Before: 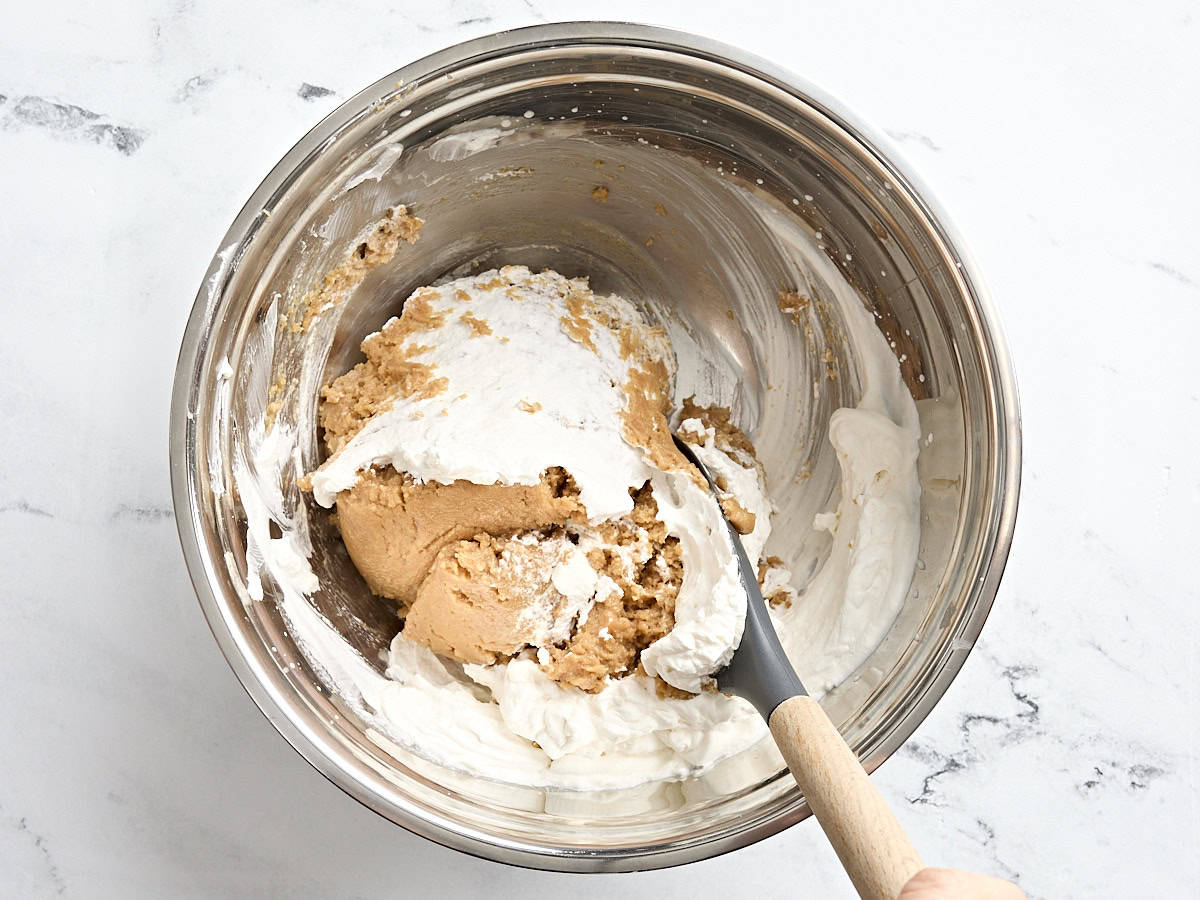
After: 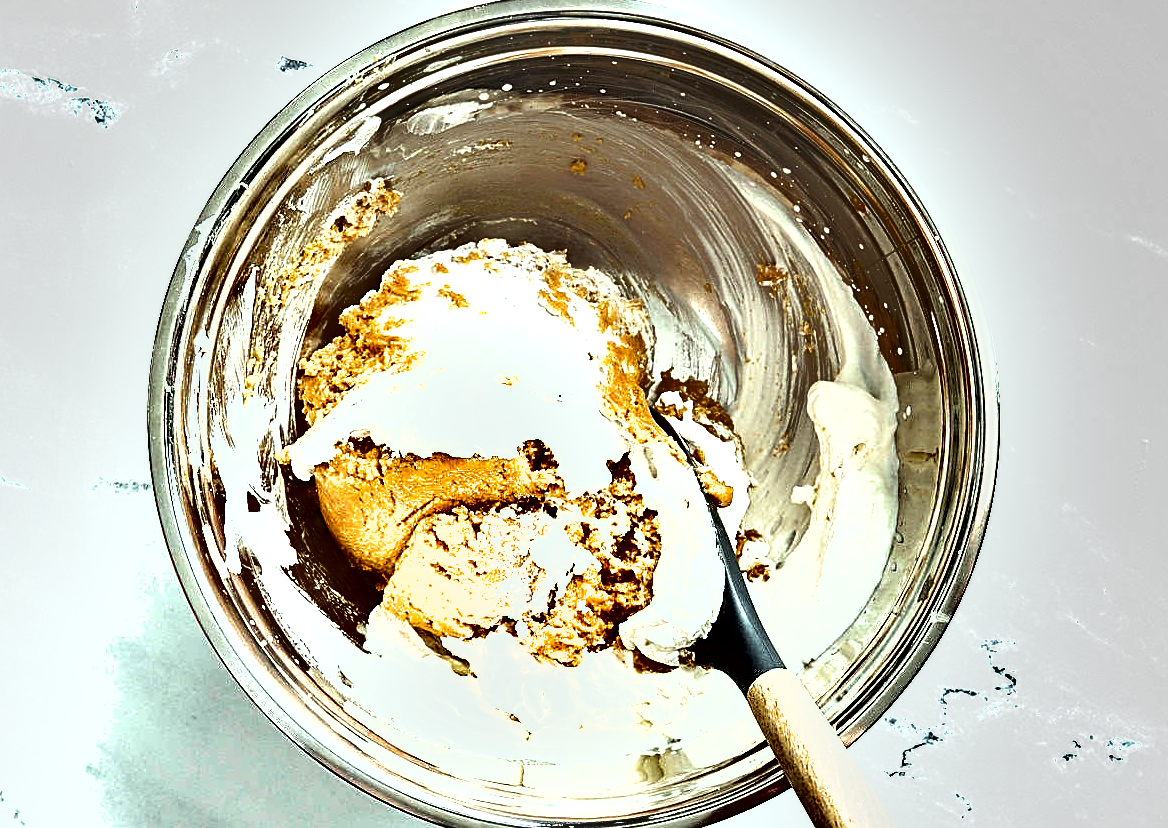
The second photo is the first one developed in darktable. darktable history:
sharpen: on, module defaults
base curve: preserve colors none
crop: left 1.881%, top 3.022%, right 0.716%, bottom 4.962%
color balance rgb: highlights gain › luminance 20.231%, highlights gain › chroma 2.744%, highlights gain › hue 175.55°, linear chroma grading › global chroma 9.756%, perceptual saturation grading › global saturation -0.091%, perceptual brilliance grading › global brilliance -4.168%, perceptual brilliance grading › highlights 23.738%, perceptual brilliance grading › mid-tones 7.397%, perceptual brilliance grading › shadows -5.057%
shadows and highlights: low approximation 0.01, soften with gaussian
